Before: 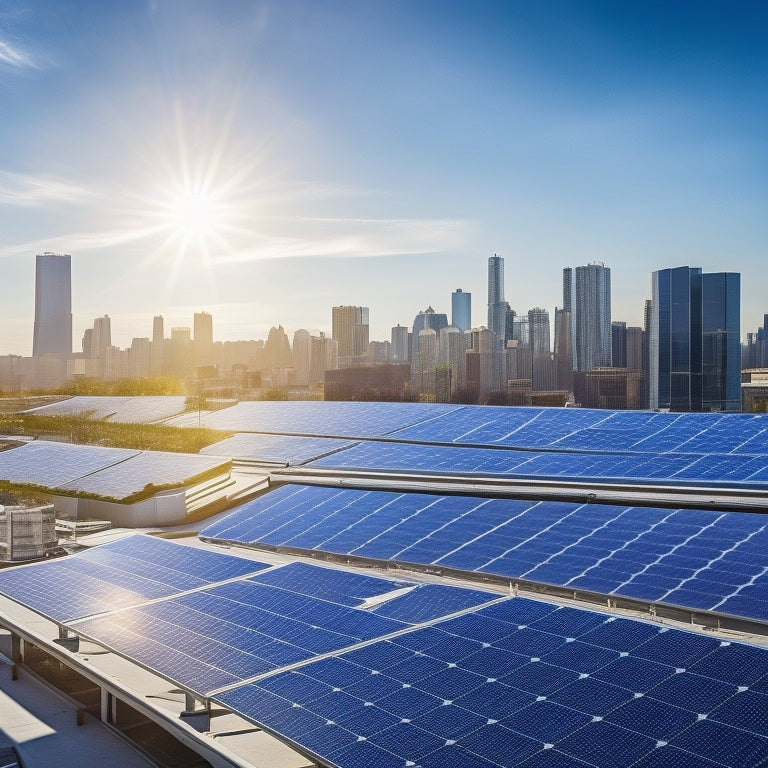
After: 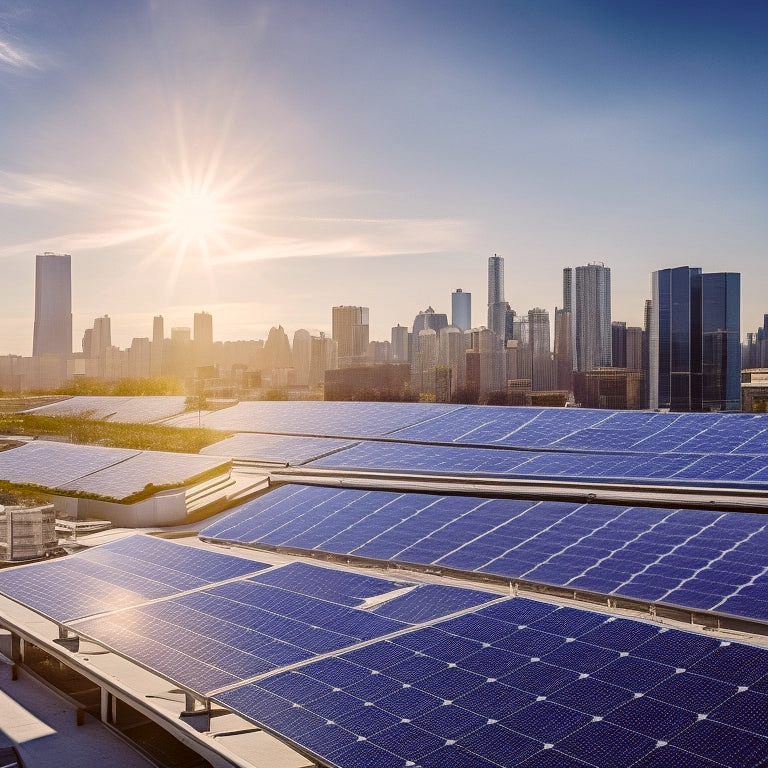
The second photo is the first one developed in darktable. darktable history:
color correction: highlights a* 6.05, highlights b* 7.95, shadows a* 6.53, shadows b* 6.92, saturation 0.908
tone curve: curves: ch0 [(0, 0) (0.003, 0.008) (0.011, 0.01) (0.025, 0.012) (0.044, 0.023) (0.069, 0.033) (0.1, 0.046) (0.136, 0.075) (0.177, 0.116) (0.224, 0.171) (0.277, 0.235) (0.335, 0.312) (0.399, 0.397) (0.468, 0.466) (0.543, 0.54) (0.623, 0.62) (0.709, 0.701) (0.801, 0.782) (0.898, 0.877) (1, 1)], preserve colors none
